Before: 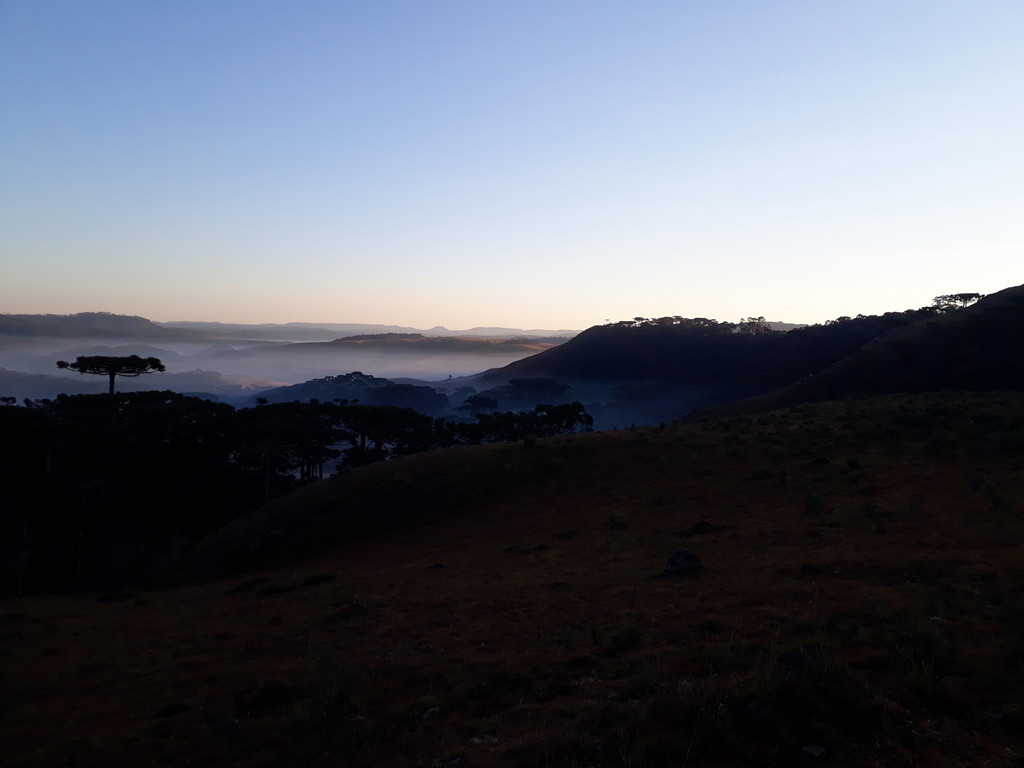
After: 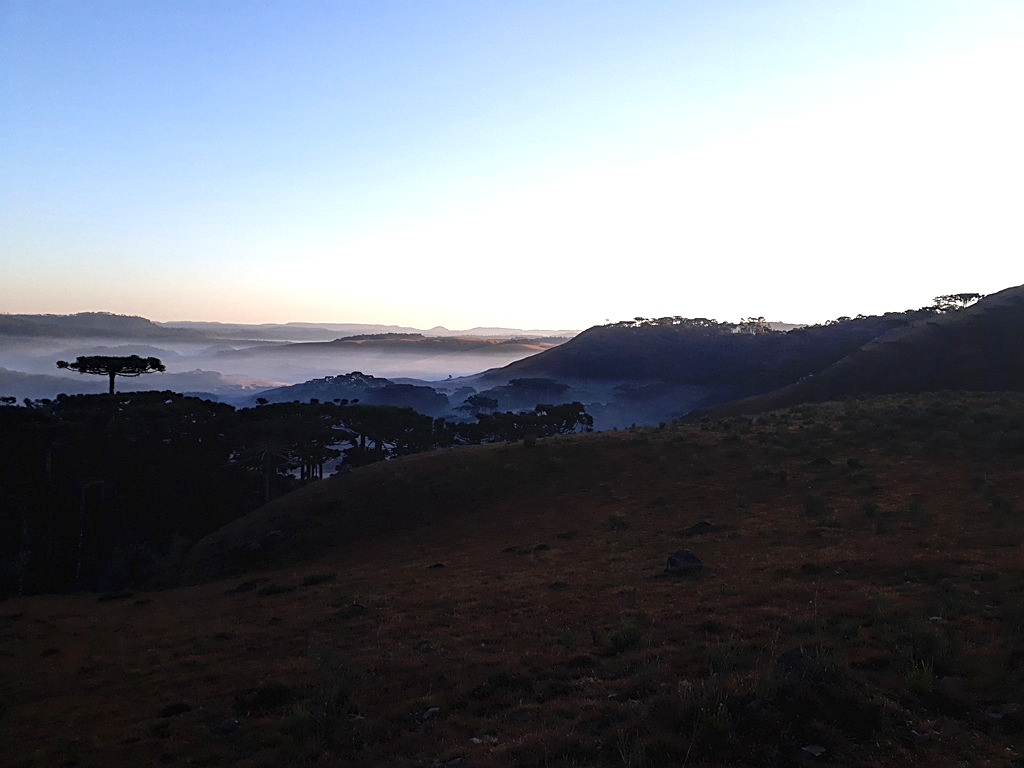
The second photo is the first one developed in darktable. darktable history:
sharpen: on, module defaults
tone equalizer: on, module defaults
exposure: black level correction 0, exposure 0.697 EV, compensate exposure bias true, compensate highlight preservation false
local contrast: detail 130%
